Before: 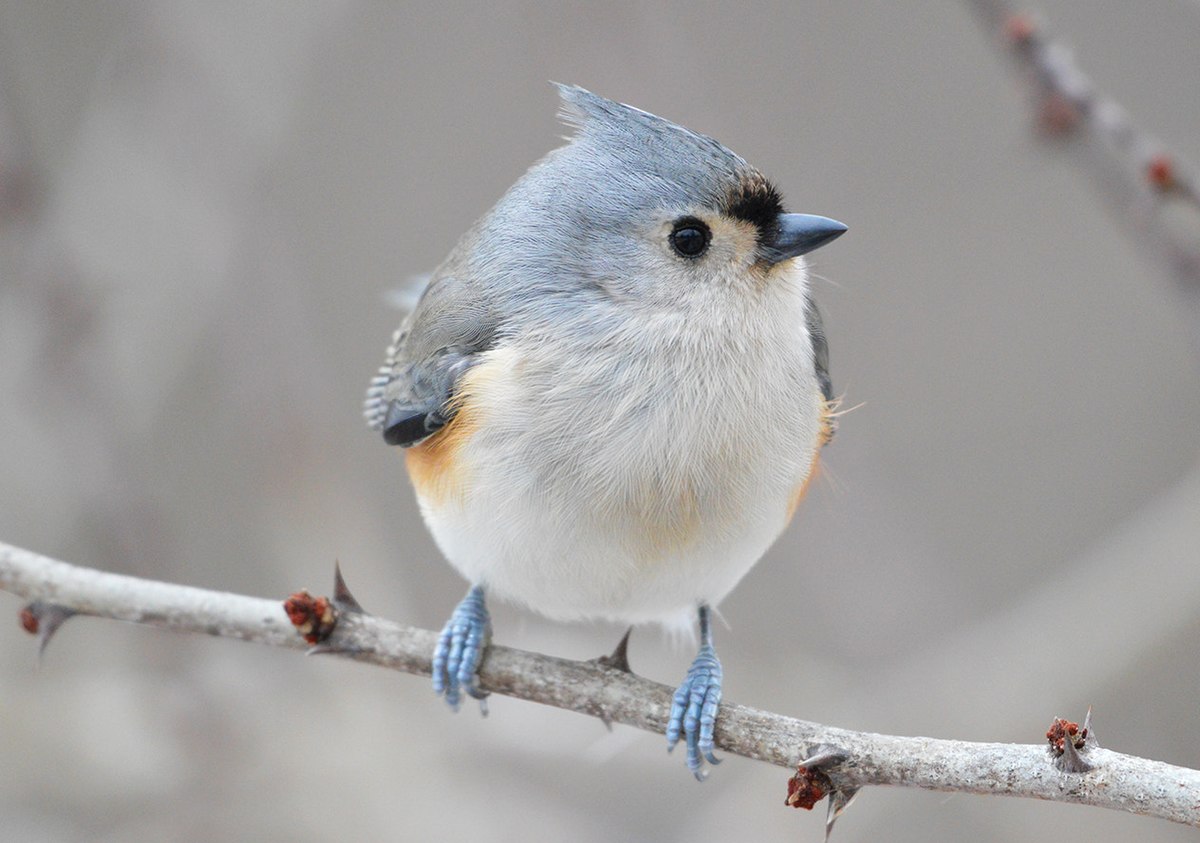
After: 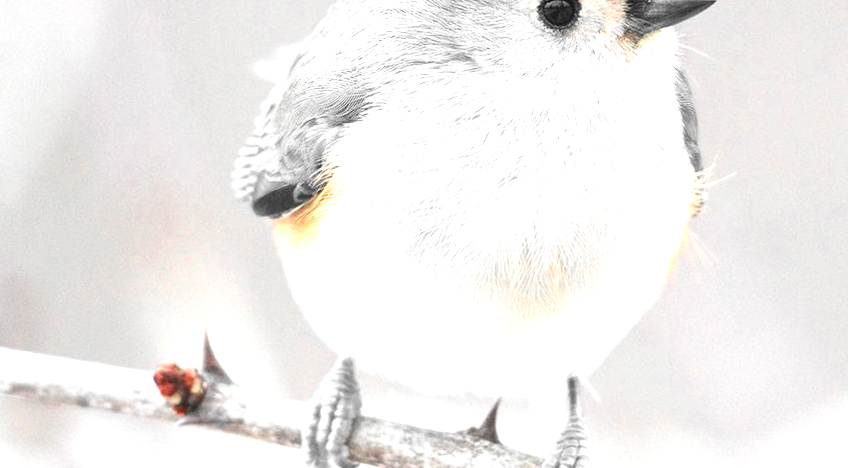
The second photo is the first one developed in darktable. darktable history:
color zones: curves: ch0 [(0, 0.447) (0.184, 0.543) (0.323, 0.476) (0.429, 0.445) (0.571, 0.443) (0.714, 0.451) (0.857, 0.452) (1, 0.447)]; ch1 [(0, 0.464) (0.176, 0.46) (0.287, 0.177) (0.429, 0.002) (0.571, 0) (0.714, 0) (0.857, 0) (1, 0.464)]
crop: left 10.977%, top 27.251%, right 18.324%, bottom 17.179%
exposure: black level correction 0, exposure 1.369 EV, compensate highlight preservation false
